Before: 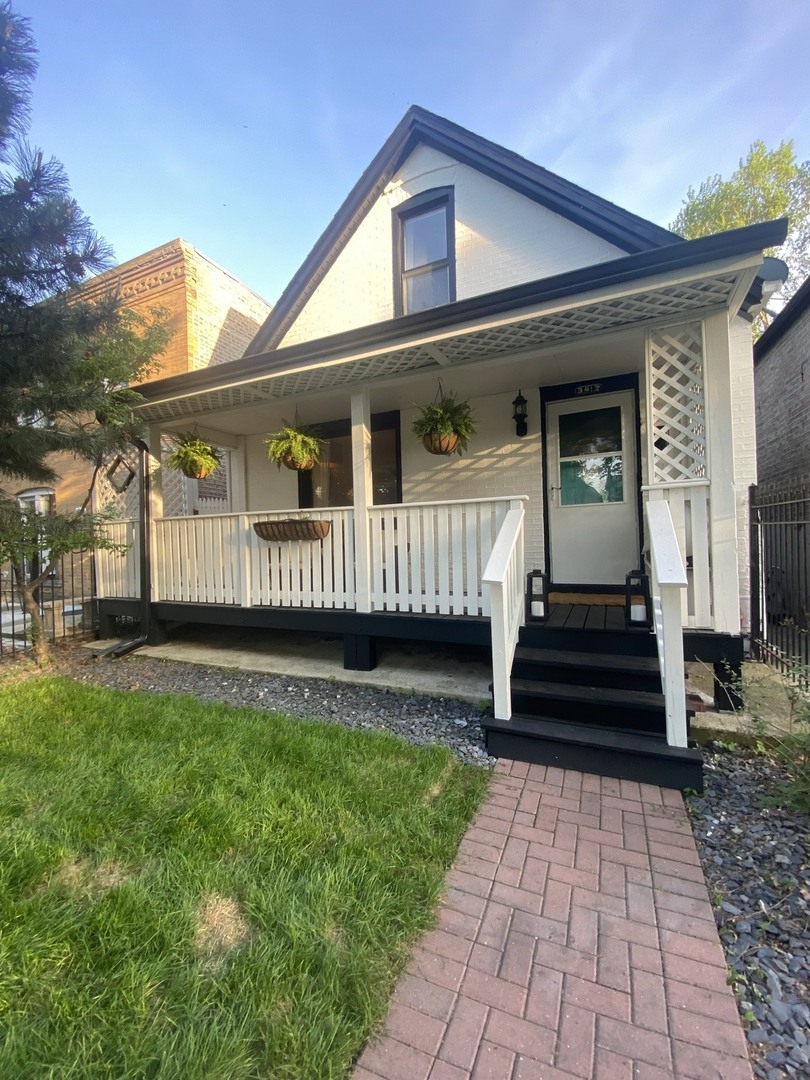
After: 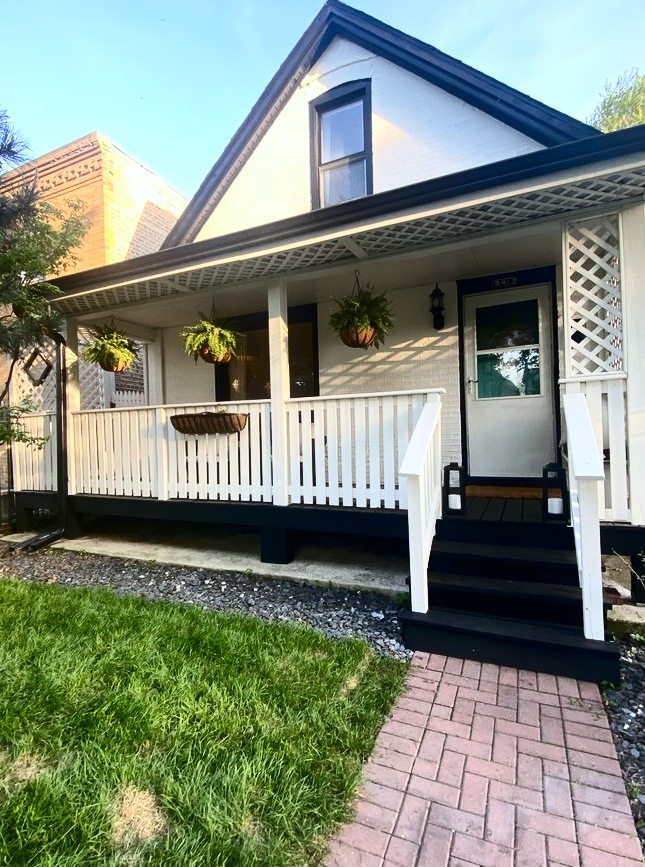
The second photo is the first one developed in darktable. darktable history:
contrast brightness saturation: contrast 0.405, brightness 0.053, saturation 0.255
crop and rotate: left 10.321%, top 9.946%, right 9.987%, bottom 9.749%
exposure: exposure -0.04 EV, compensate exposure bias true, compensate highlight preservation false
color correction: highlights a* -0.133, highlights b* -6.06, shadows a* -0.133, shadows b* -0.124
